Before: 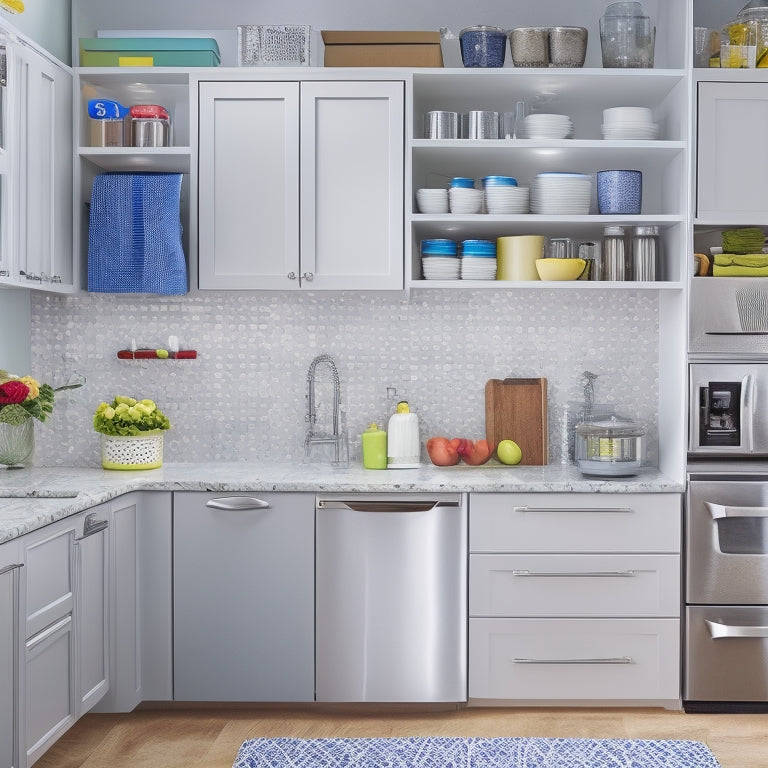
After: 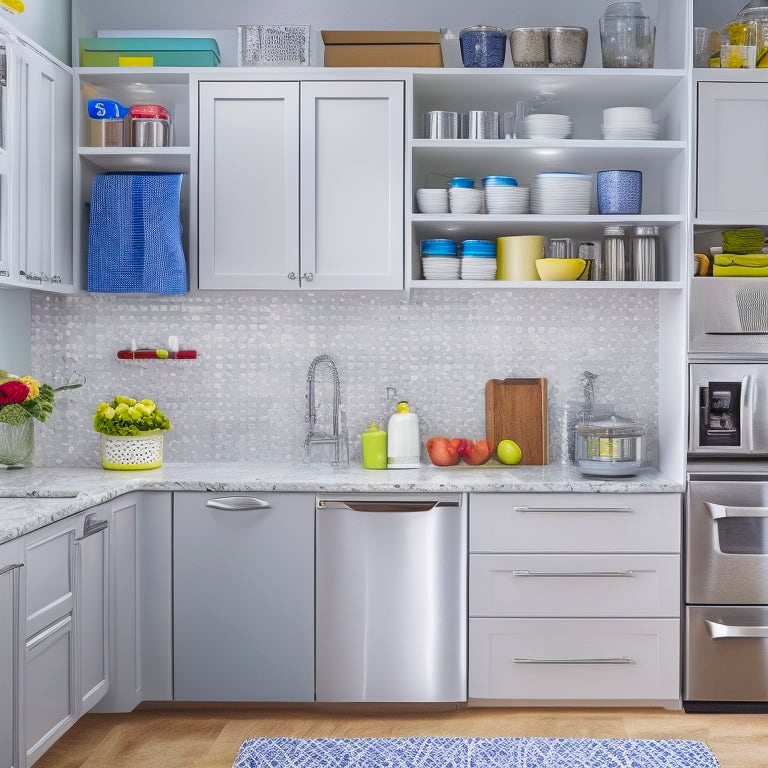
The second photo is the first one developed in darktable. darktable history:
color balance rgb: power › hue 210.78°, perceptual saturation grading › global saturation 19.942%, global vibrance 20%
local contrast: highlights 100%, shadows 97%, detail 120%, midtone range 0.2
